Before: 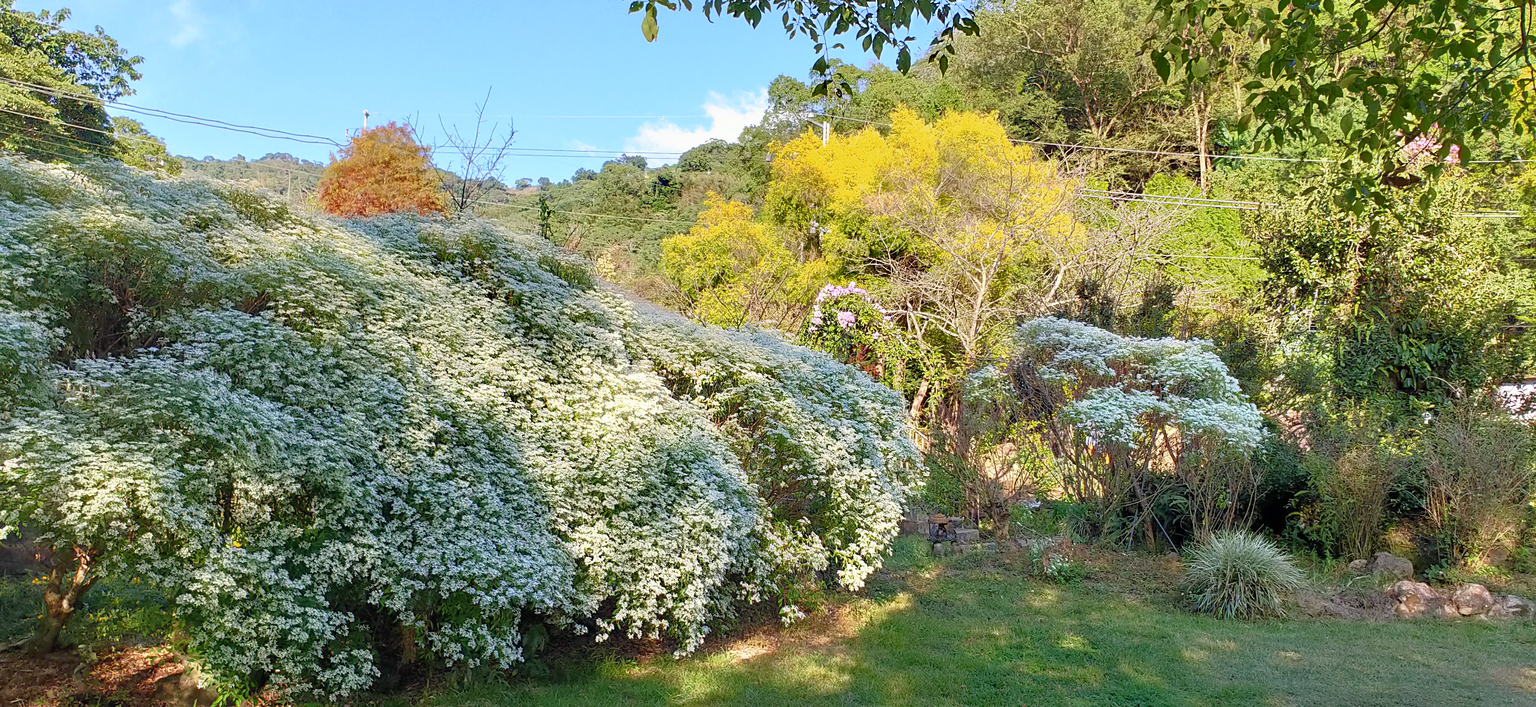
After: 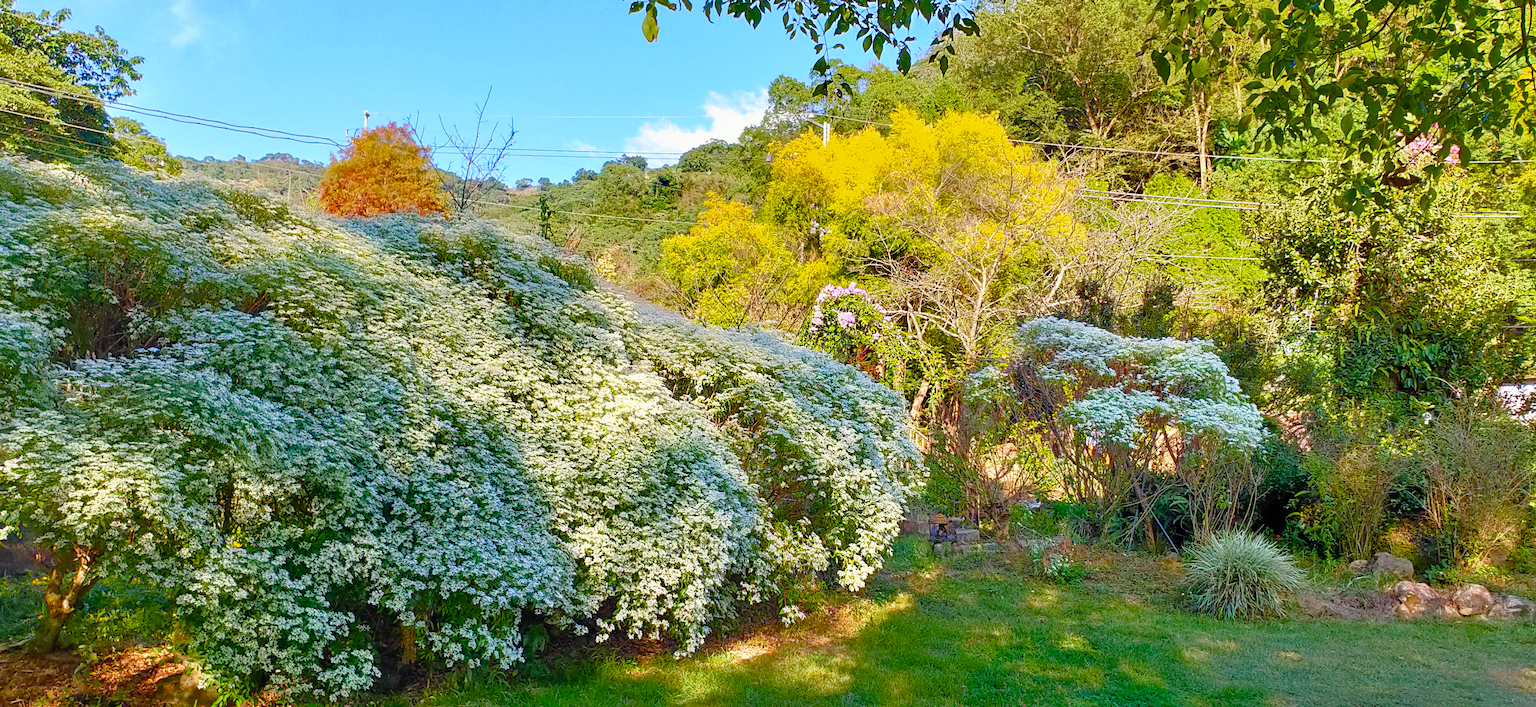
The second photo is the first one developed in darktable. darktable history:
color balance rgb: linear chroma grading › global chroma 18.9%, perceptual saturation grading › global saturation 20%, perceptual saturation grading › highlights -25%, perceptual saturation grading › shadows 50%, global vibrance 18.93%
shadows and highlights: shadows 52.34, highlights -28.23, soften with gaussian
